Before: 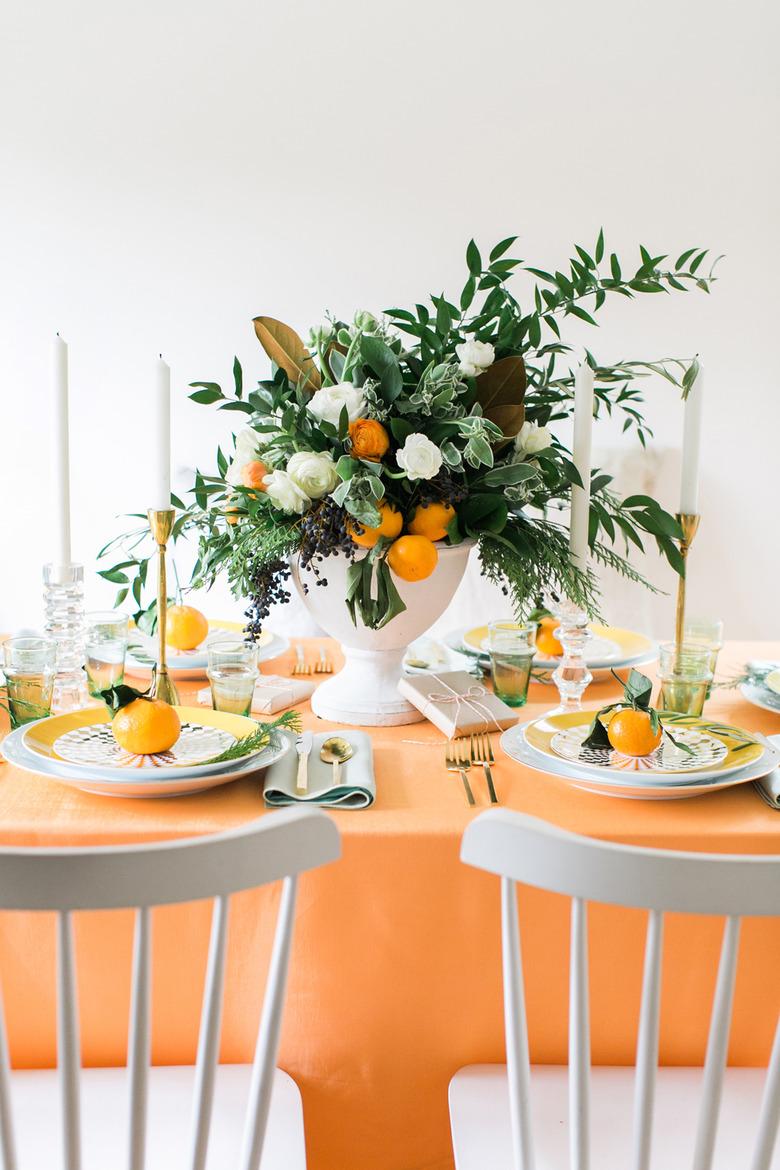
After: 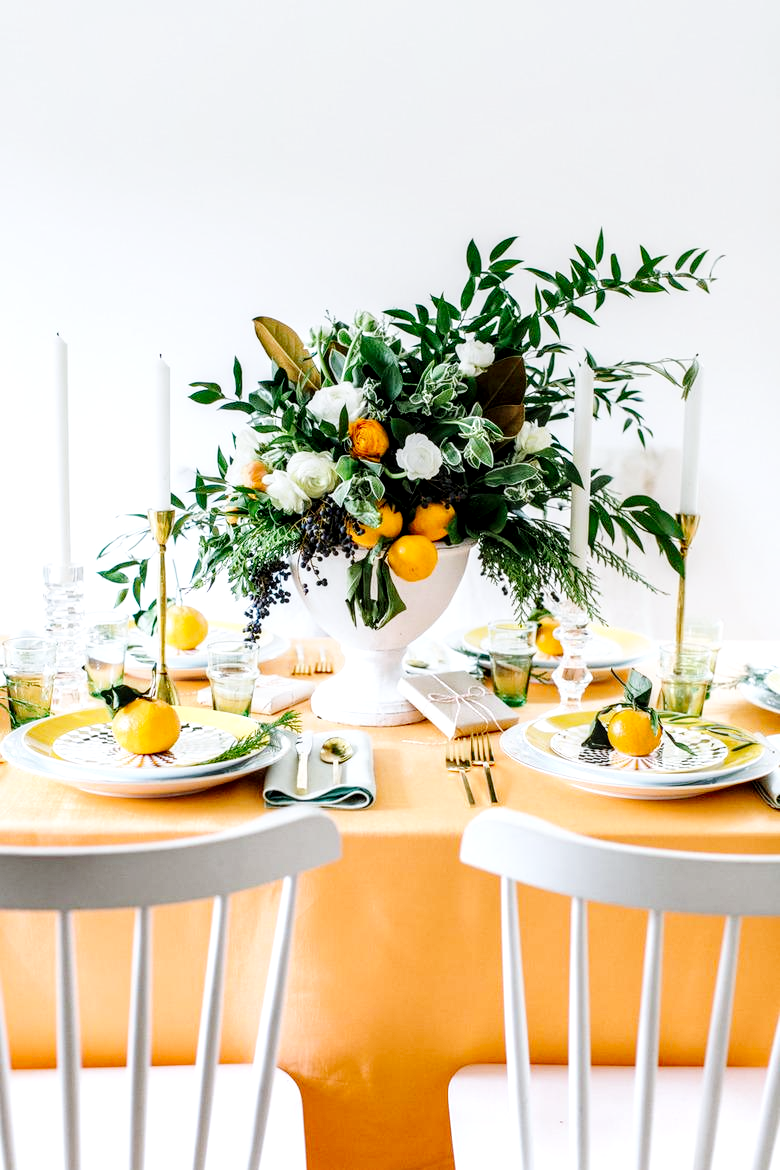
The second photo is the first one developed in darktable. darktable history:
base curve: curves: ch0 [(0, 0) (0.036, 0.025) (0.121, 0.166) (0.206, 0.329) (0.605, 0.79) (1, 1)], preserve colors none
local contrast: detail 160%
white balance: red 0.974, blue 1.044
